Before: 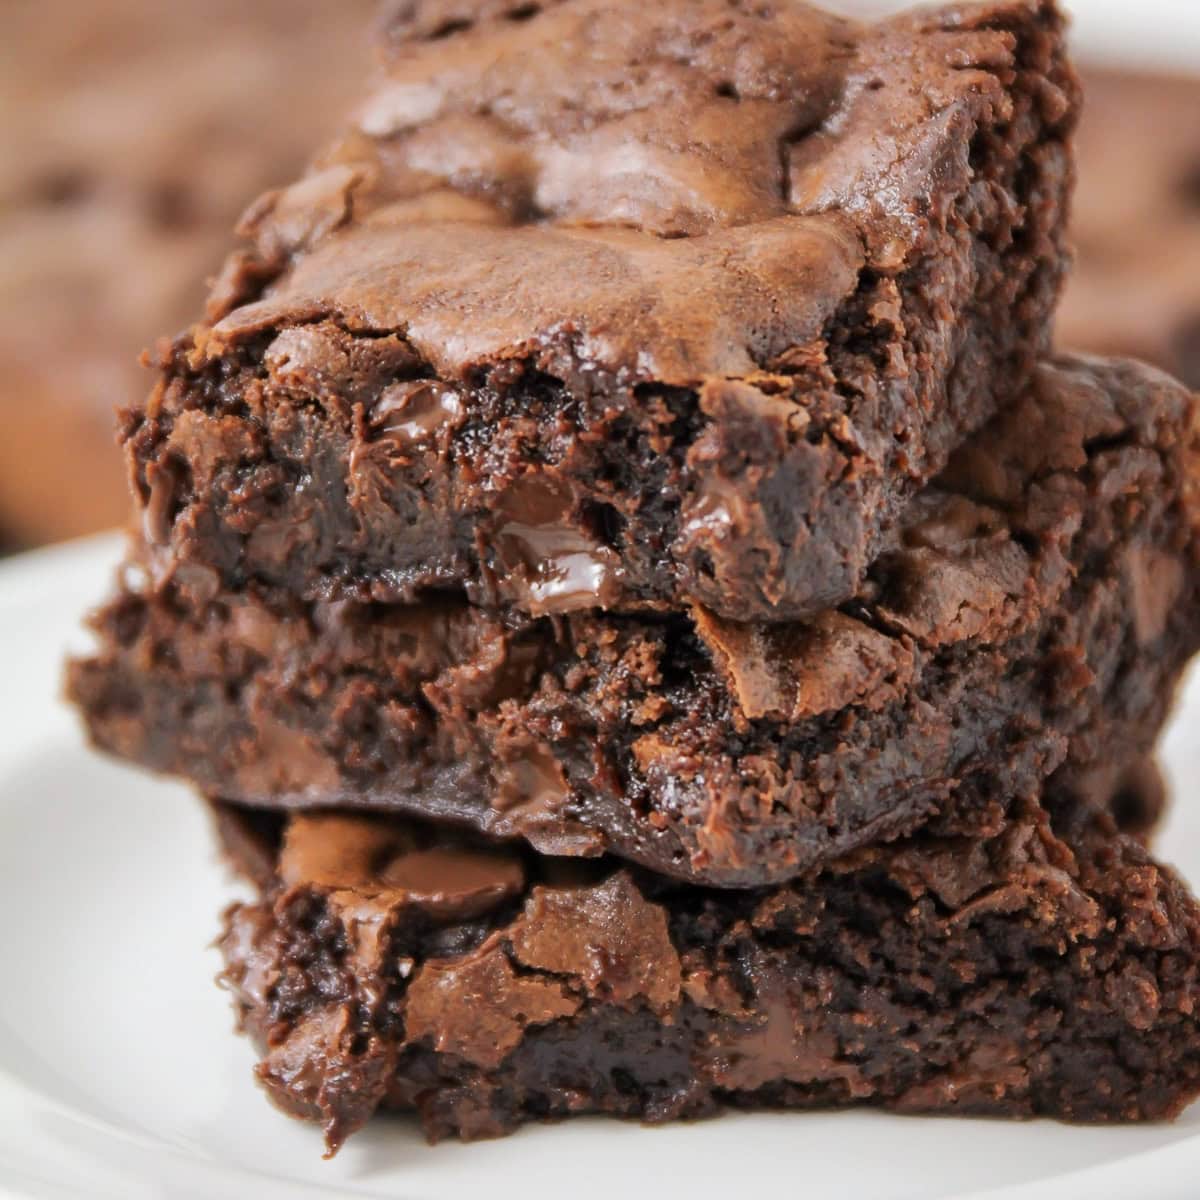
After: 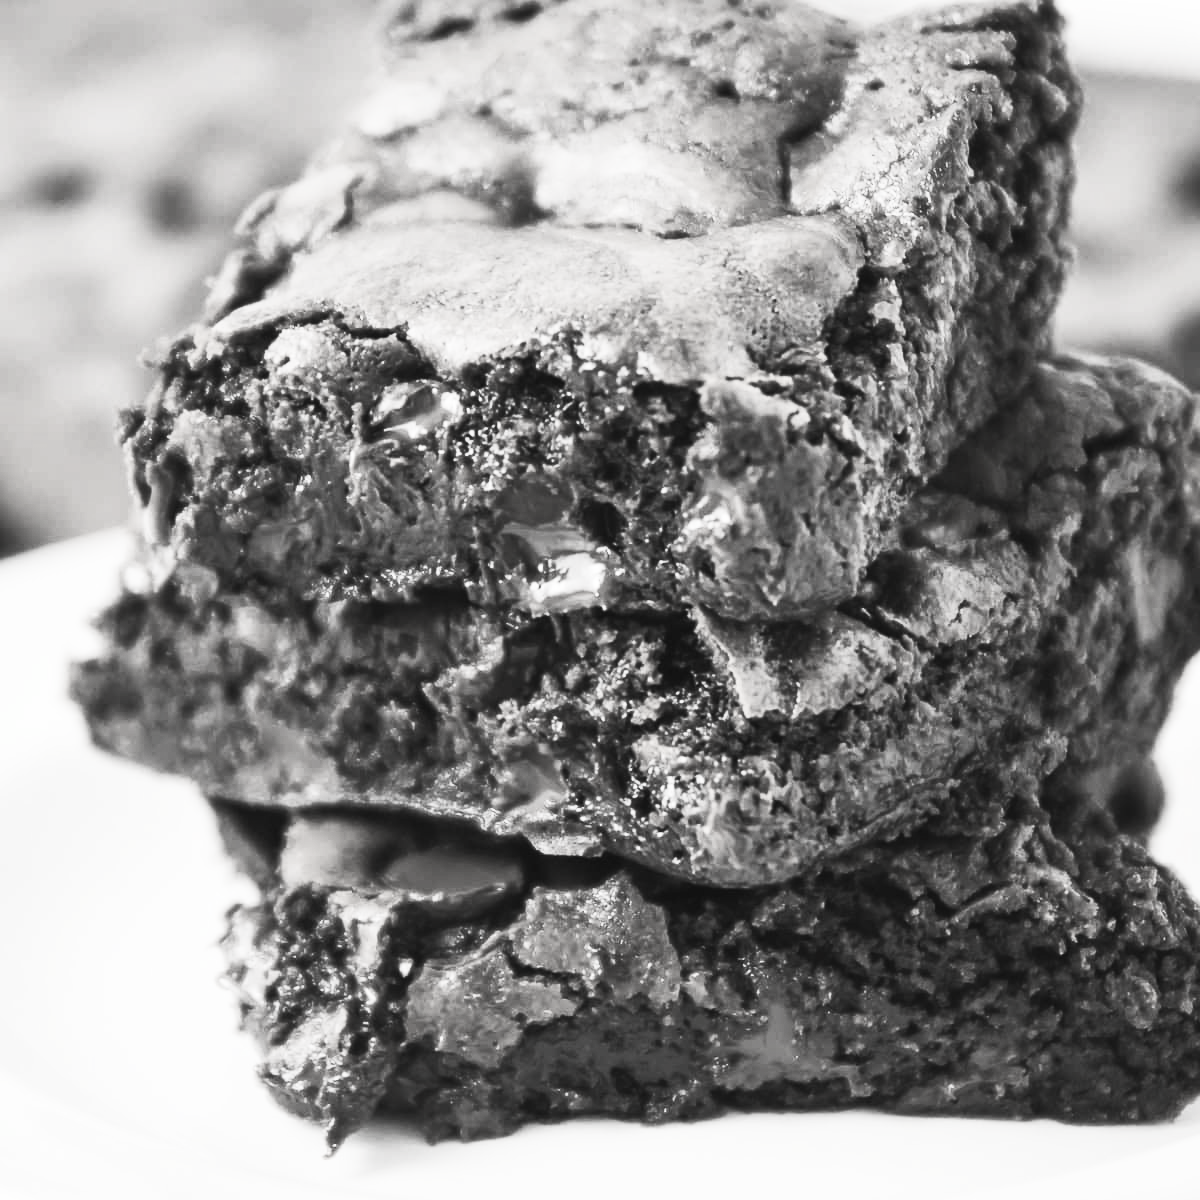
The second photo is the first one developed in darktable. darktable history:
contrast brightness saturation: contrast 0.527, brightness 0.461, saturation -0.984
color balance rgb: global offset › luminance 0.254%, global offset › hue 172.39°, linear chroma grading › global chroma 15.213%, perceptual saturation grading › global saturation 36.55%, global vibrance 20%
